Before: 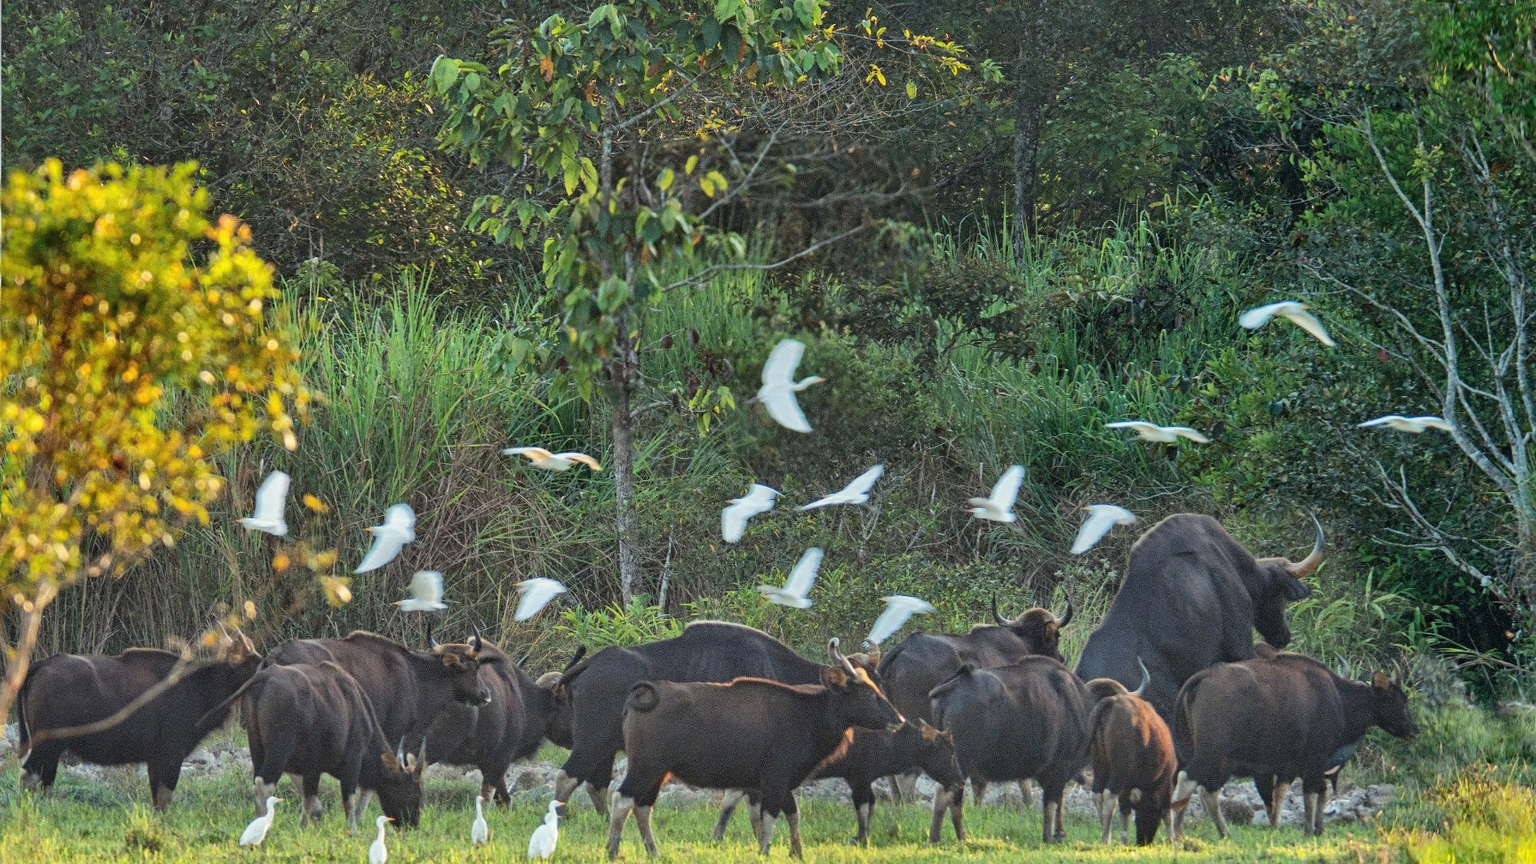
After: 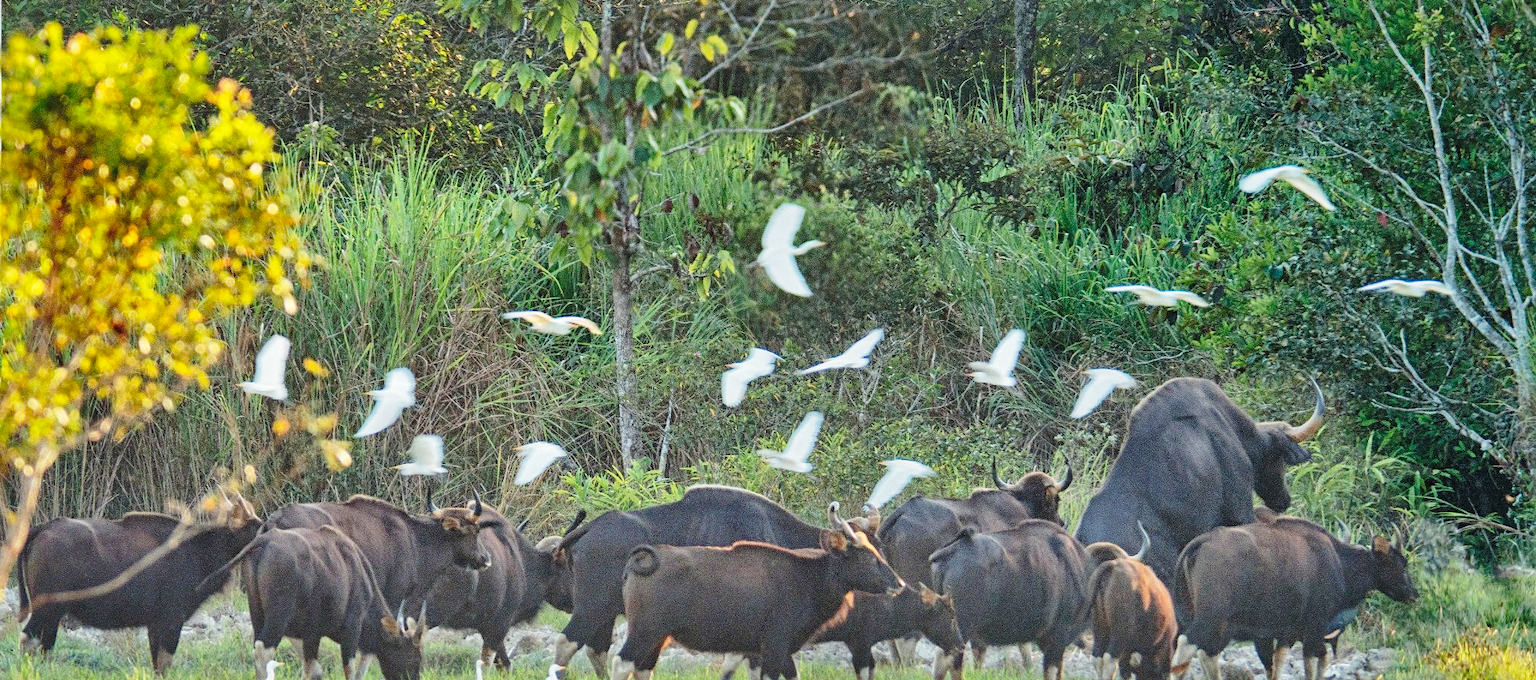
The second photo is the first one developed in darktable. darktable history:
base curve: curves: ch0 [(0, 0) (0.028, 0.03) (0.121, 0.232) (0.46, 0.748) (0.859, 0.968) (1, 1)], preserve colors none
crop and rotate: top 15.747%, bottom 5.504%
shadows and highlights: highlights color adjustment 49.61%
